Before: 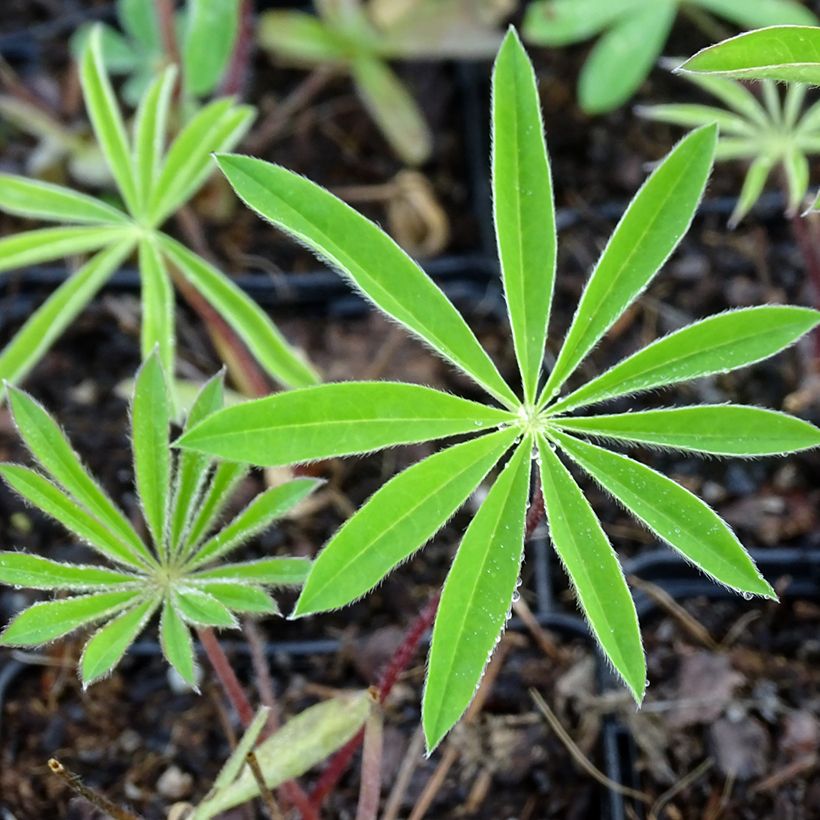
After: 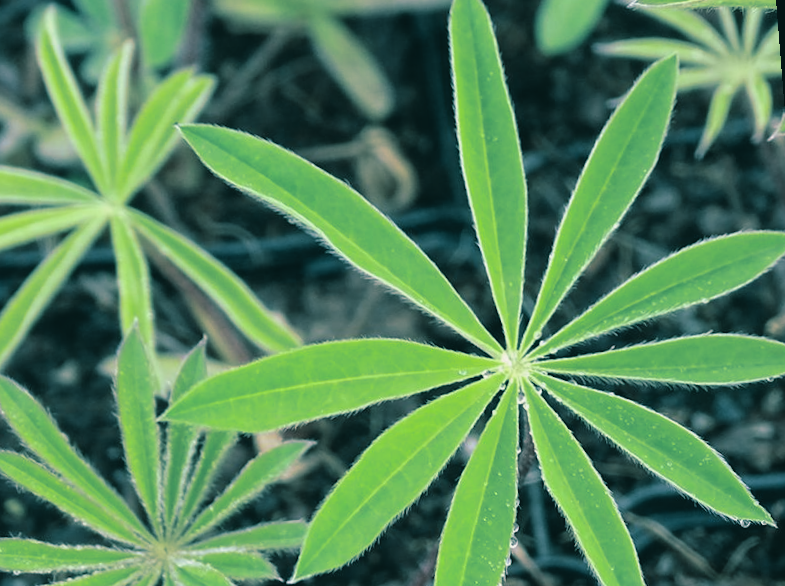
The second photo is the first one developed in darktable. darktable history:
split-toning: shadows › hue 186.43°, highlights › hue 49.29°, compress 30.29%
contrast brightness saturation: contrast -0.1, saturation -0.1
rotate and perspective: rotation -4.57°, crop left 0.054, crop right 0.944, crop top 0.087, crop bottom 0.914
crop: bottom 19.644%
